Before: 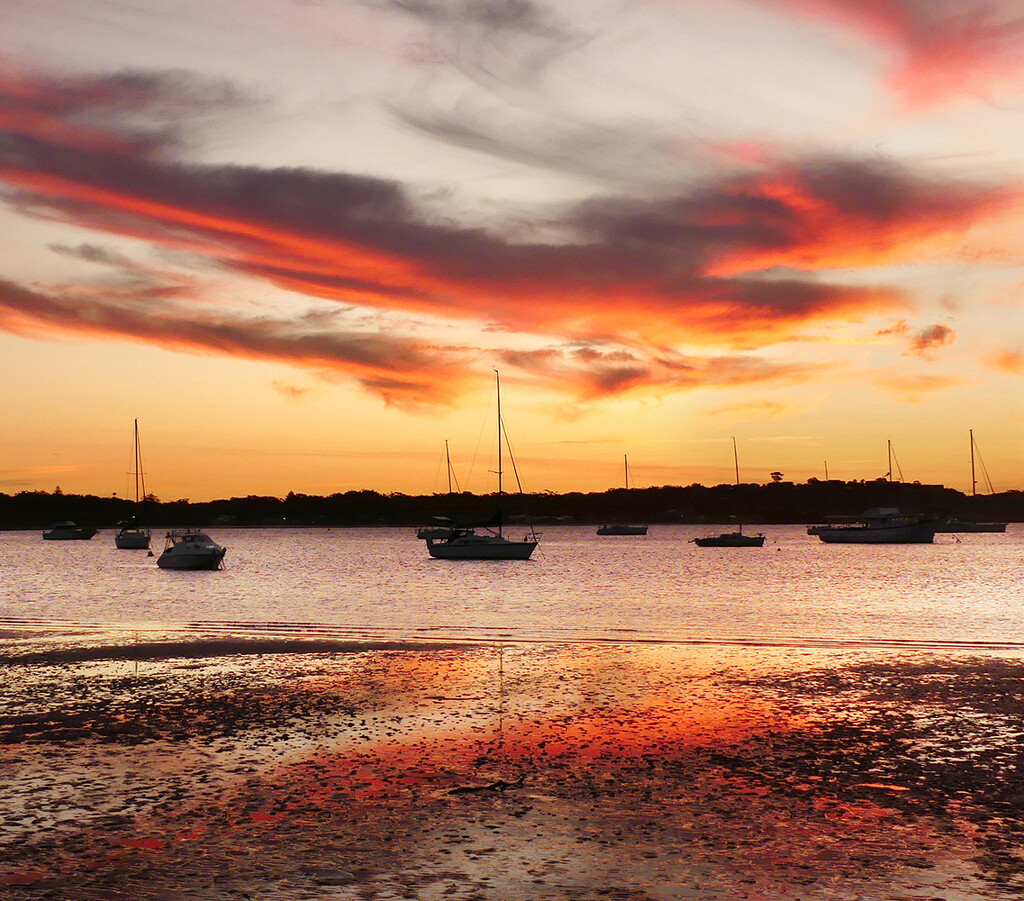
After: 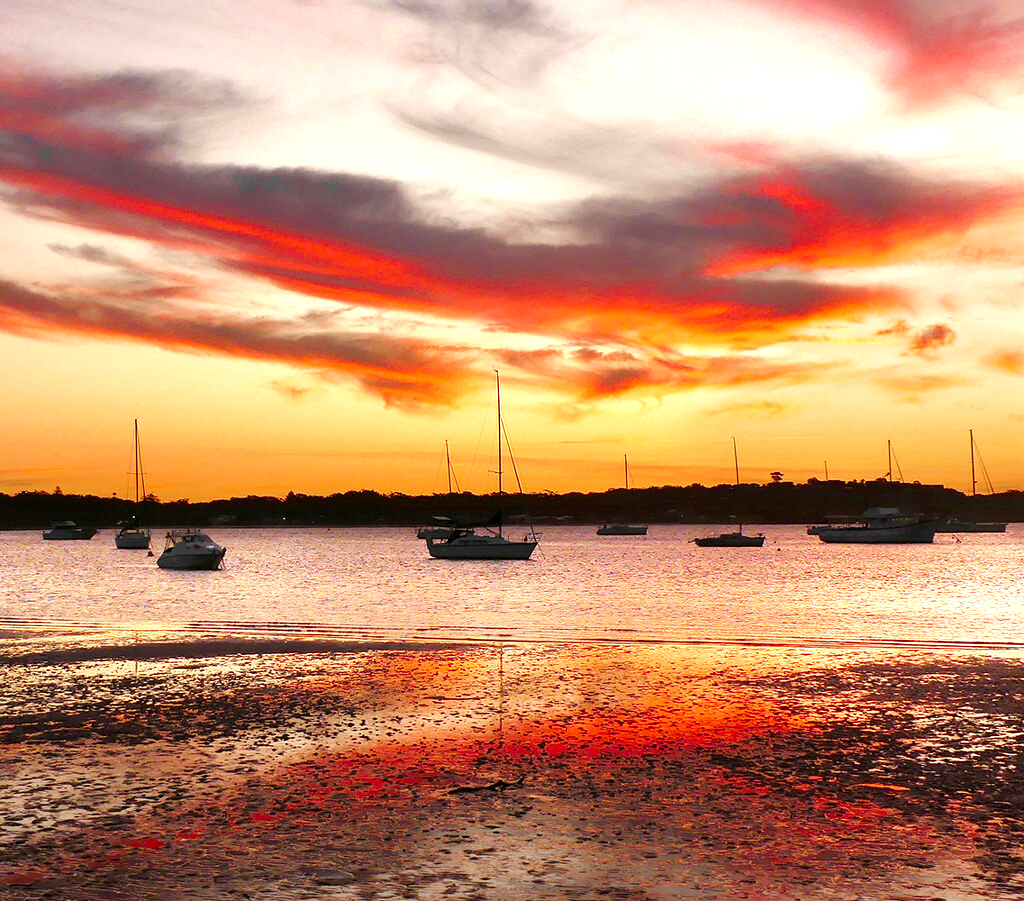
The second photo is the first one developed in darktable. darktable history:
exposure: black level correction 0.001, exposure 1 EV, compensate highlight preservation false
color zones: curves: ch0 [(0.004, 0.388) (0.125, 0.392) (0.25, 0.404) (0.375, 0.5) (0.5, 0.5) (0.625, 0.5) (0.75, 0.5) (0.875, 0.5)]; ch1 [(0, 0.5) (0.125, 0.5) (0.25, 0.5) (0.375, 0.124) (0.524, 0.124) (0.645, 0.128) (0.789, 0.132) (0.914, 0.096) (0.998, 0.068)]
